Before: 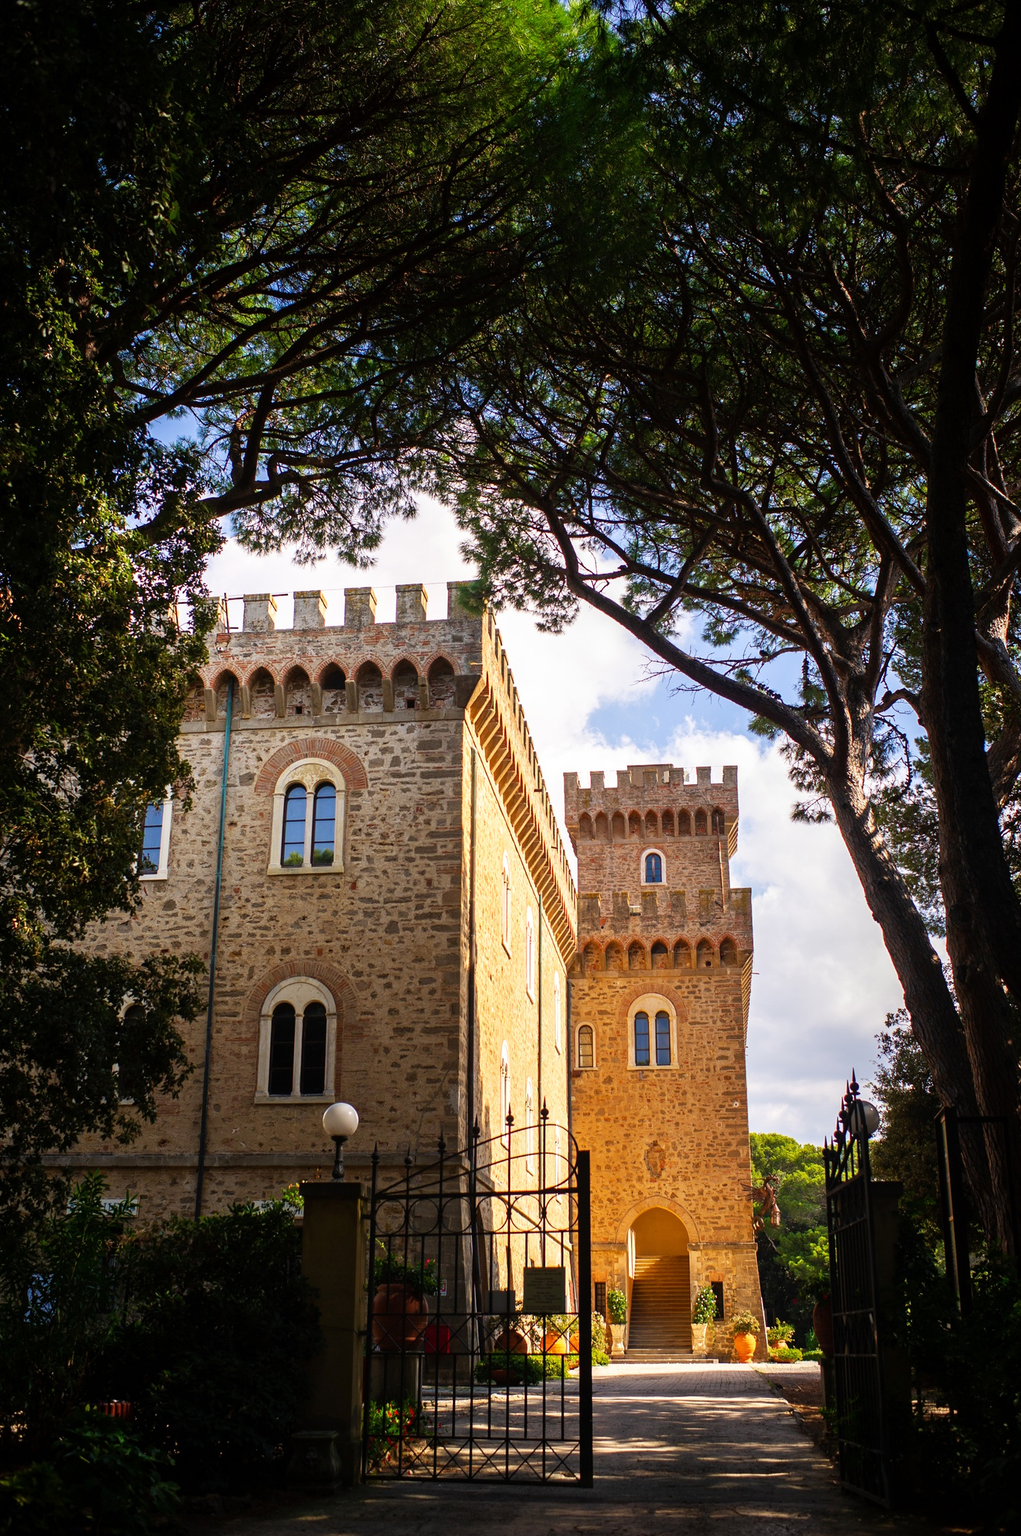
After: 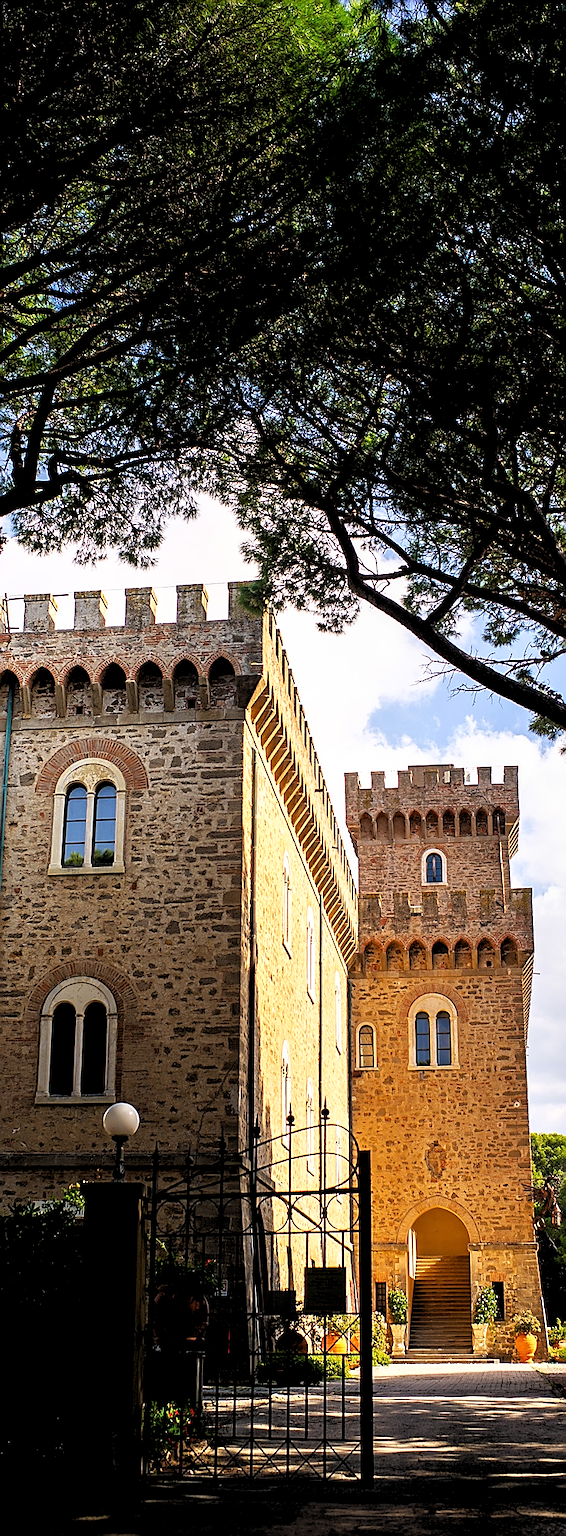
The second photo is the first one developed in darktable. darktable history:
base curve: curves: ch0 [(0.017, 0) (0.425, 0.441) (0.844, 0.933) (1, 1)]
sharpen: radius 1.352, amount 1.25, threshold 0.799
crop: left 21.546%, right 22.456%
